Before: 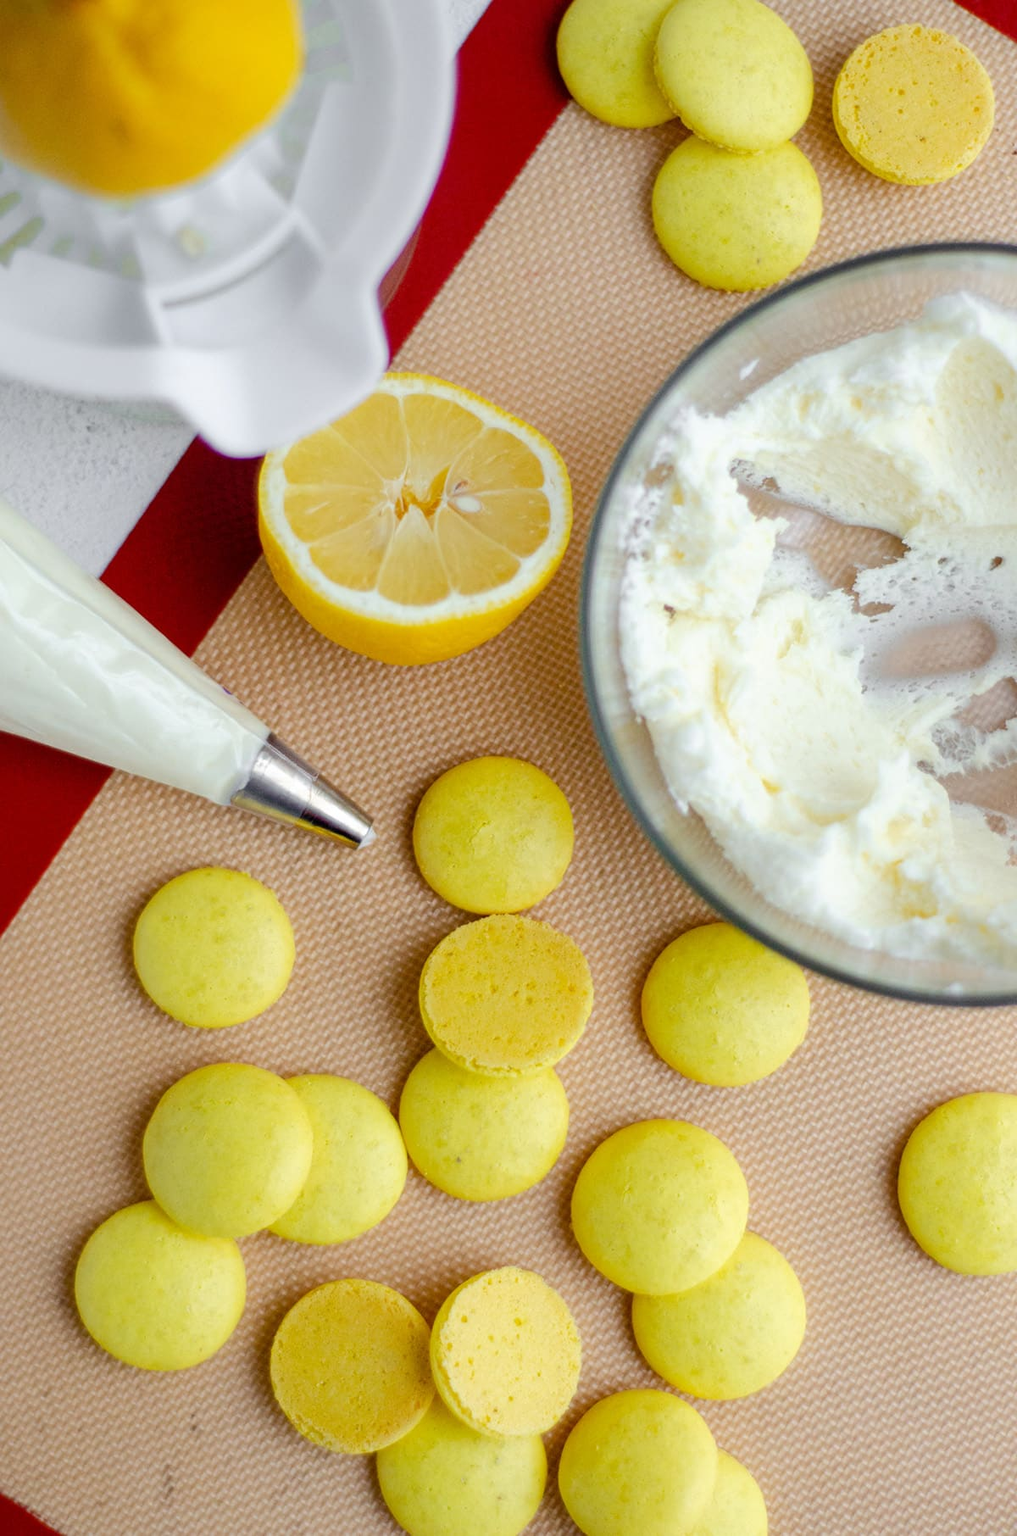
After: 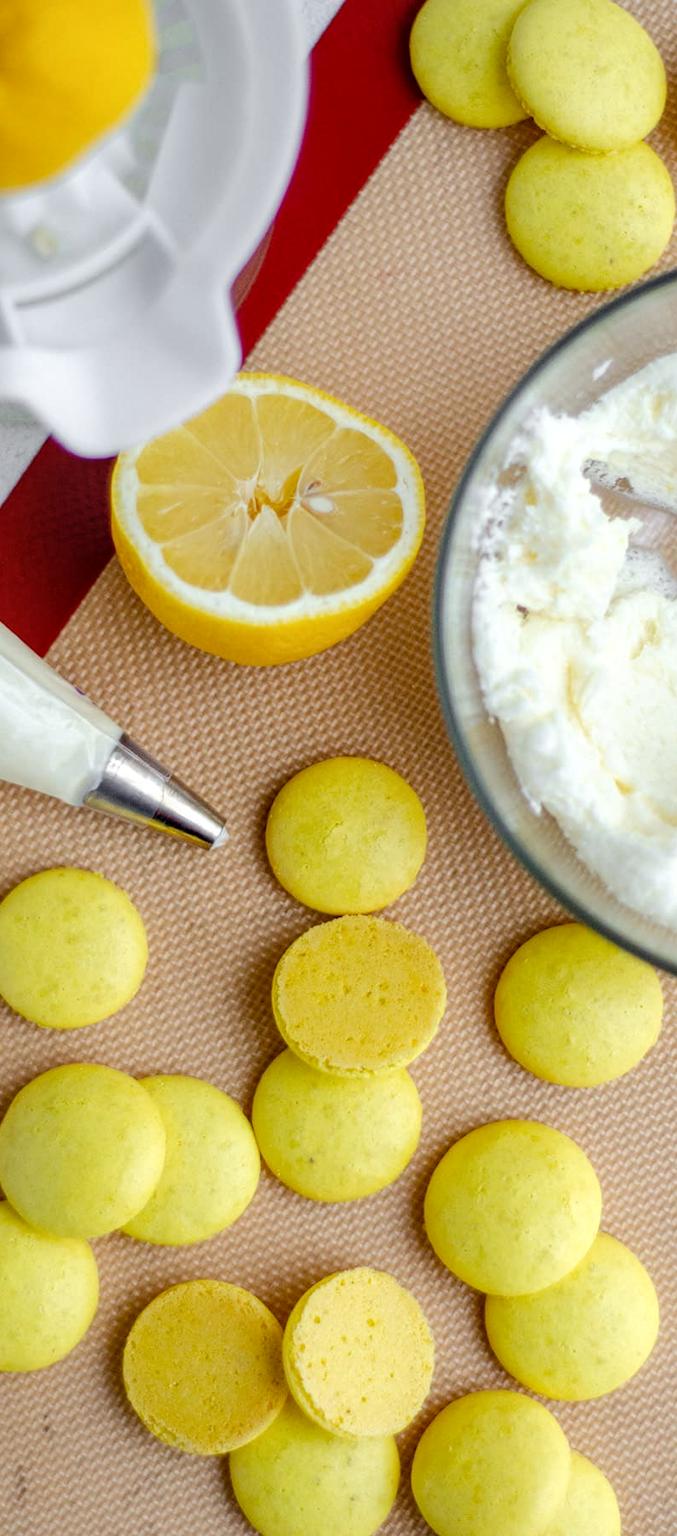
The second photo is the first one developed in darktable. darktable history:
local contrast: on, module defaults
crop and rotate: left 14.506%, right 18.888%
